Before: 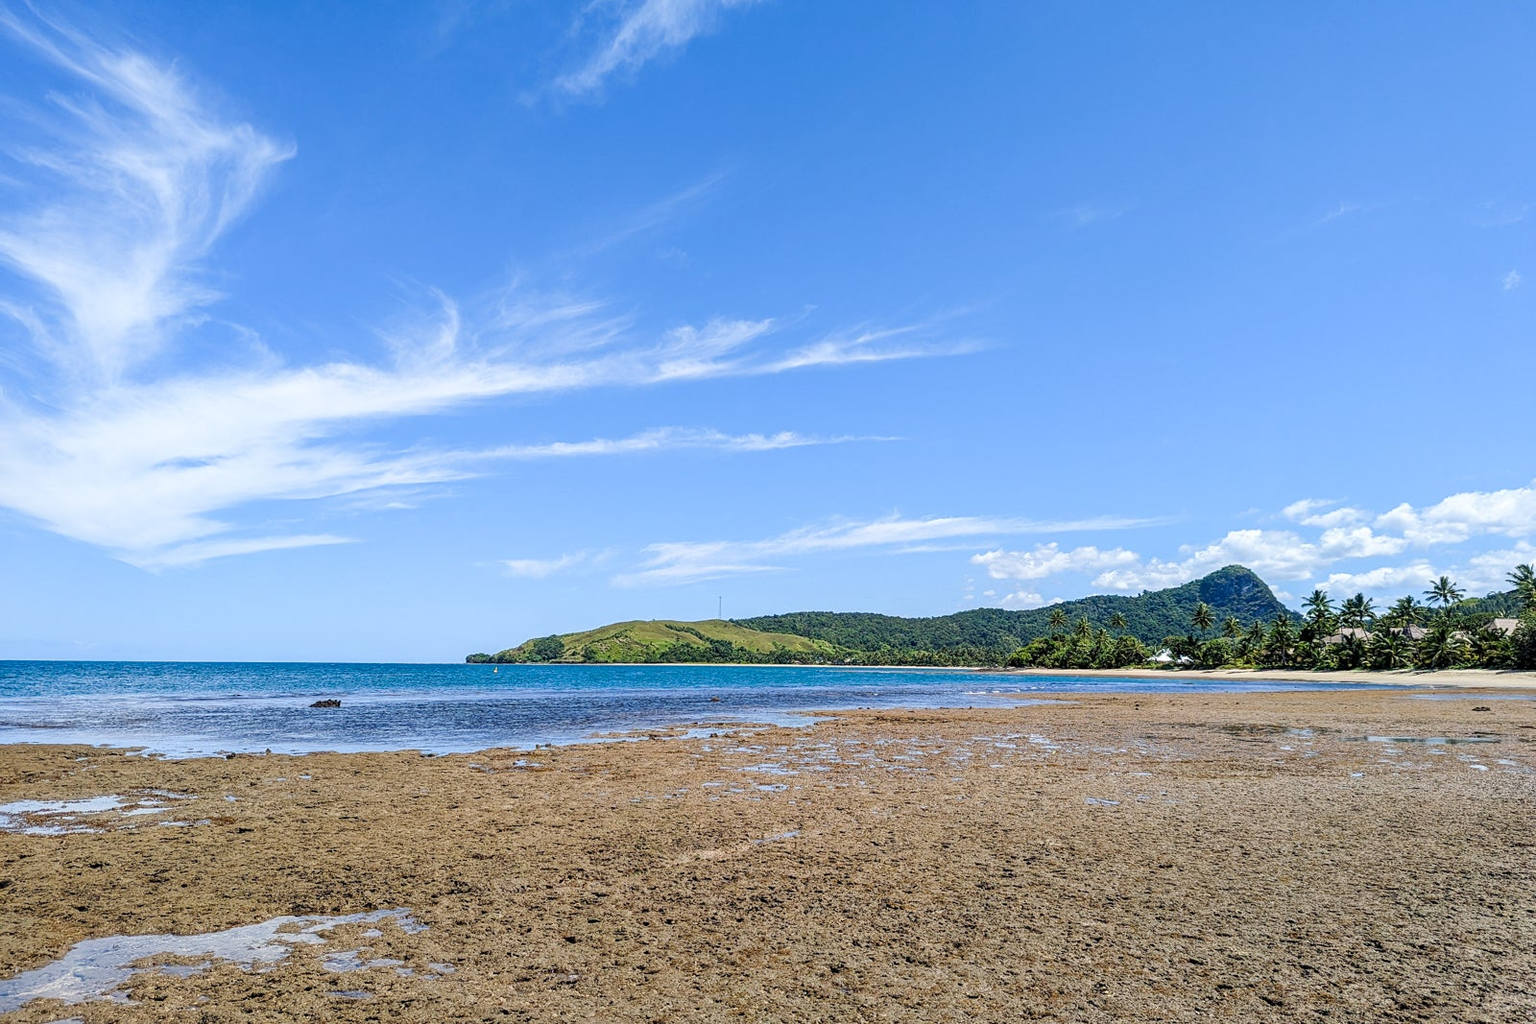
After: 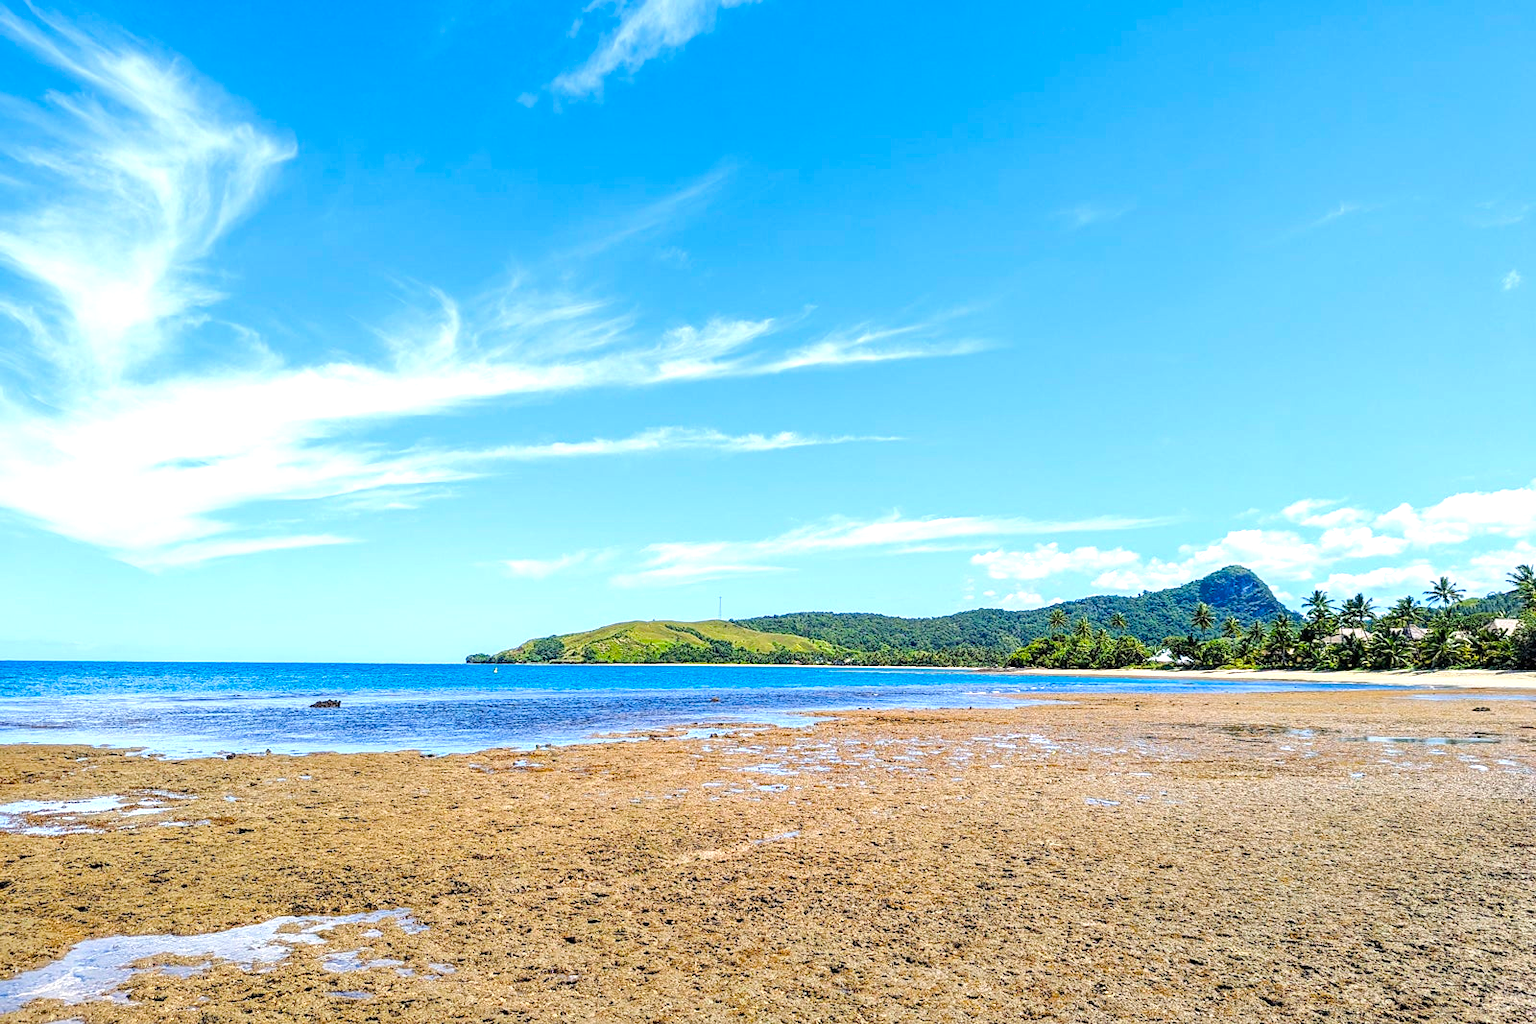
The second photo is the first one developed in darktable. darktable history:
exposure: exposure 0.691 EV, compensate exposure bias true, compensate highlight preservation false
color balance rgb: perceptual saturation grading › global saturation 35.356%, perceptual brilliance grading › mid-tones 9.997%, perceptual brilliance grading › shadows 15.333%
